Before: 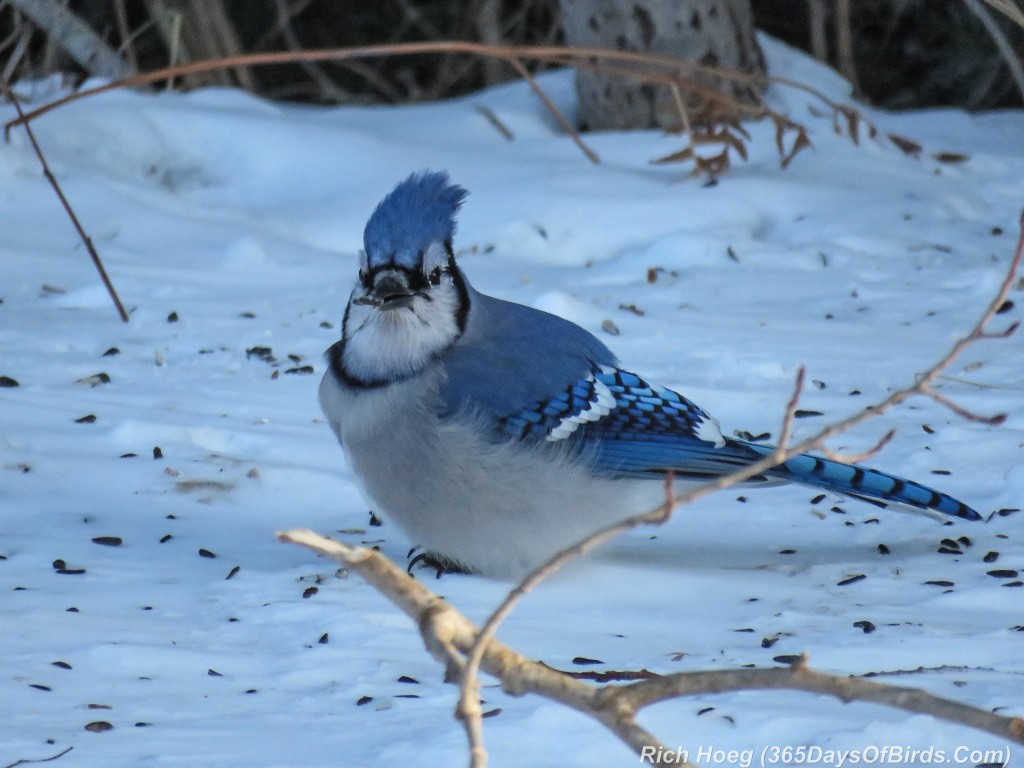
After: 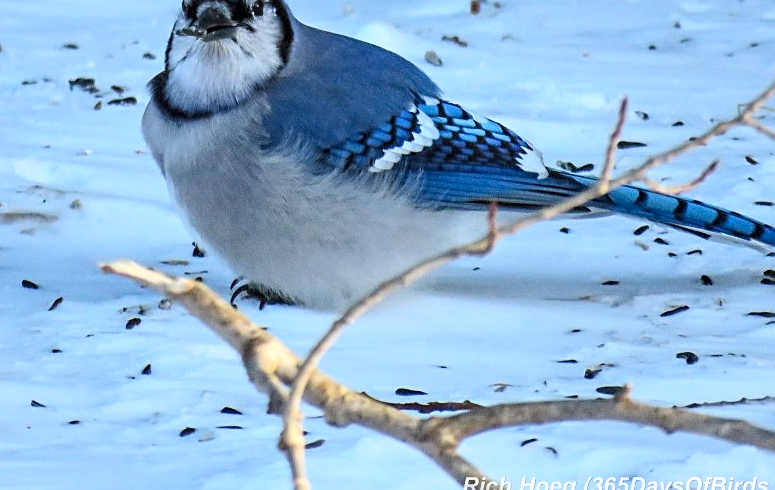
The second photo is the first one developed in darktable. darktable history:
local contrast: highlights 100%, shadows 100%, detail 131%, midtone range 0.2
contrast brightness saturation: contrast 0.2, brightness 0.16, saturation 0.22
contrast equalizer: octaves 7, y [[0.6 ×6], [0.55 ×6], [0 ×6], [0 ×6], [0 ×6]], mix 0.2
crop and rotate: left 17.299%, top 35.115%, right 7.015%, bottom 1.024%
sharpen: on, module defaults
